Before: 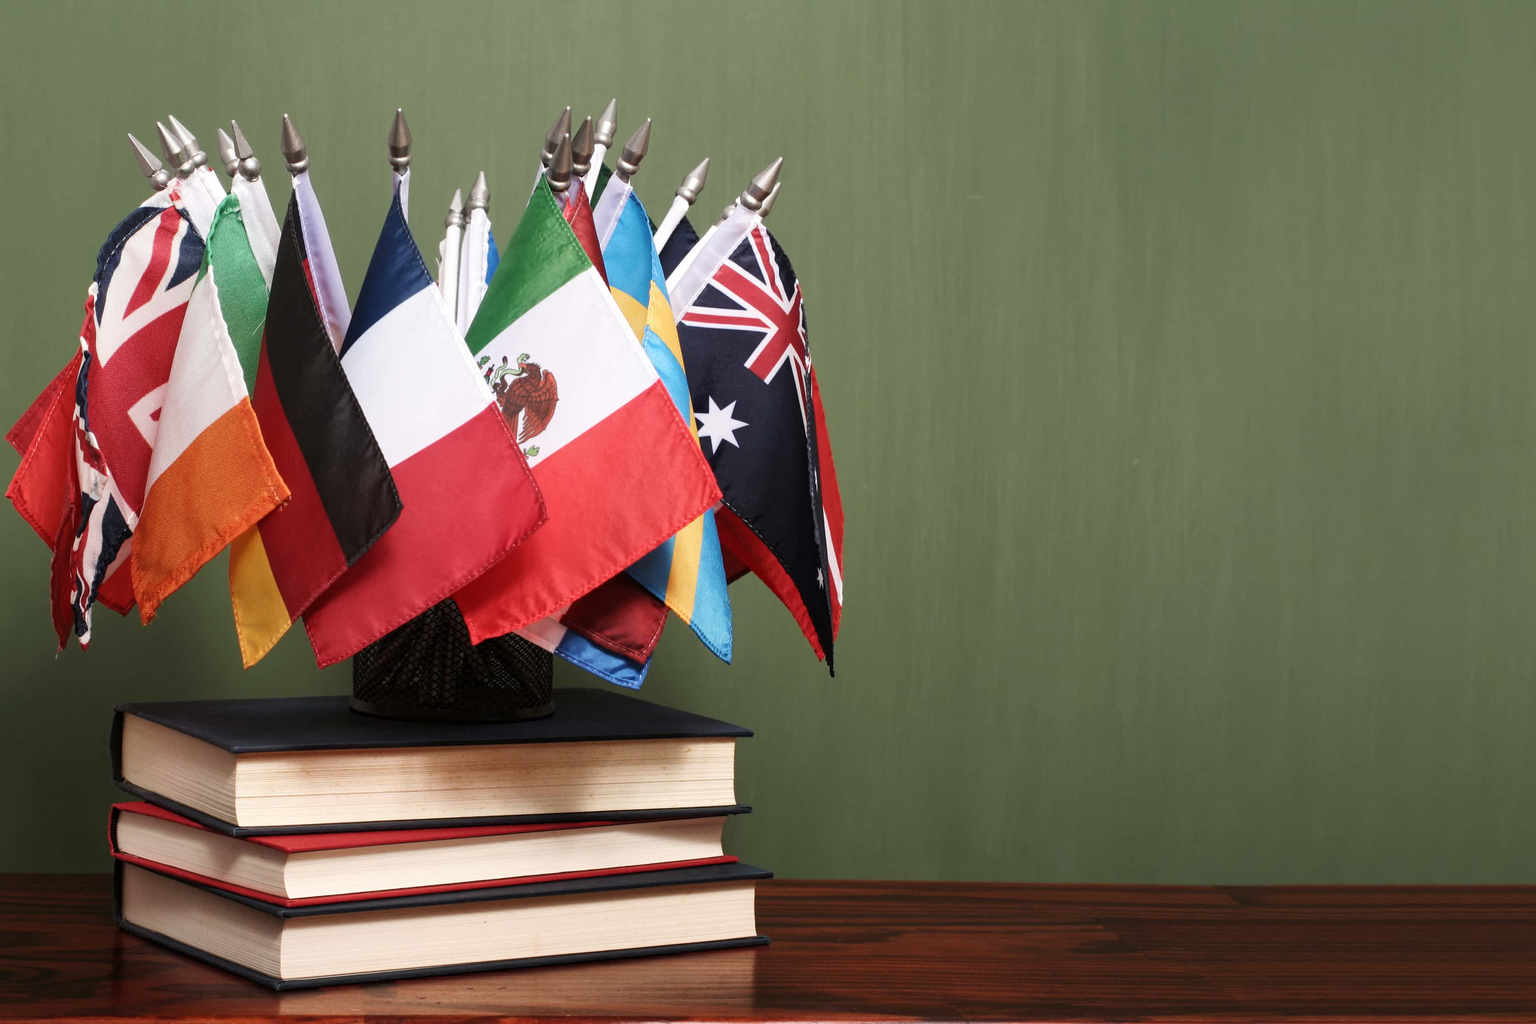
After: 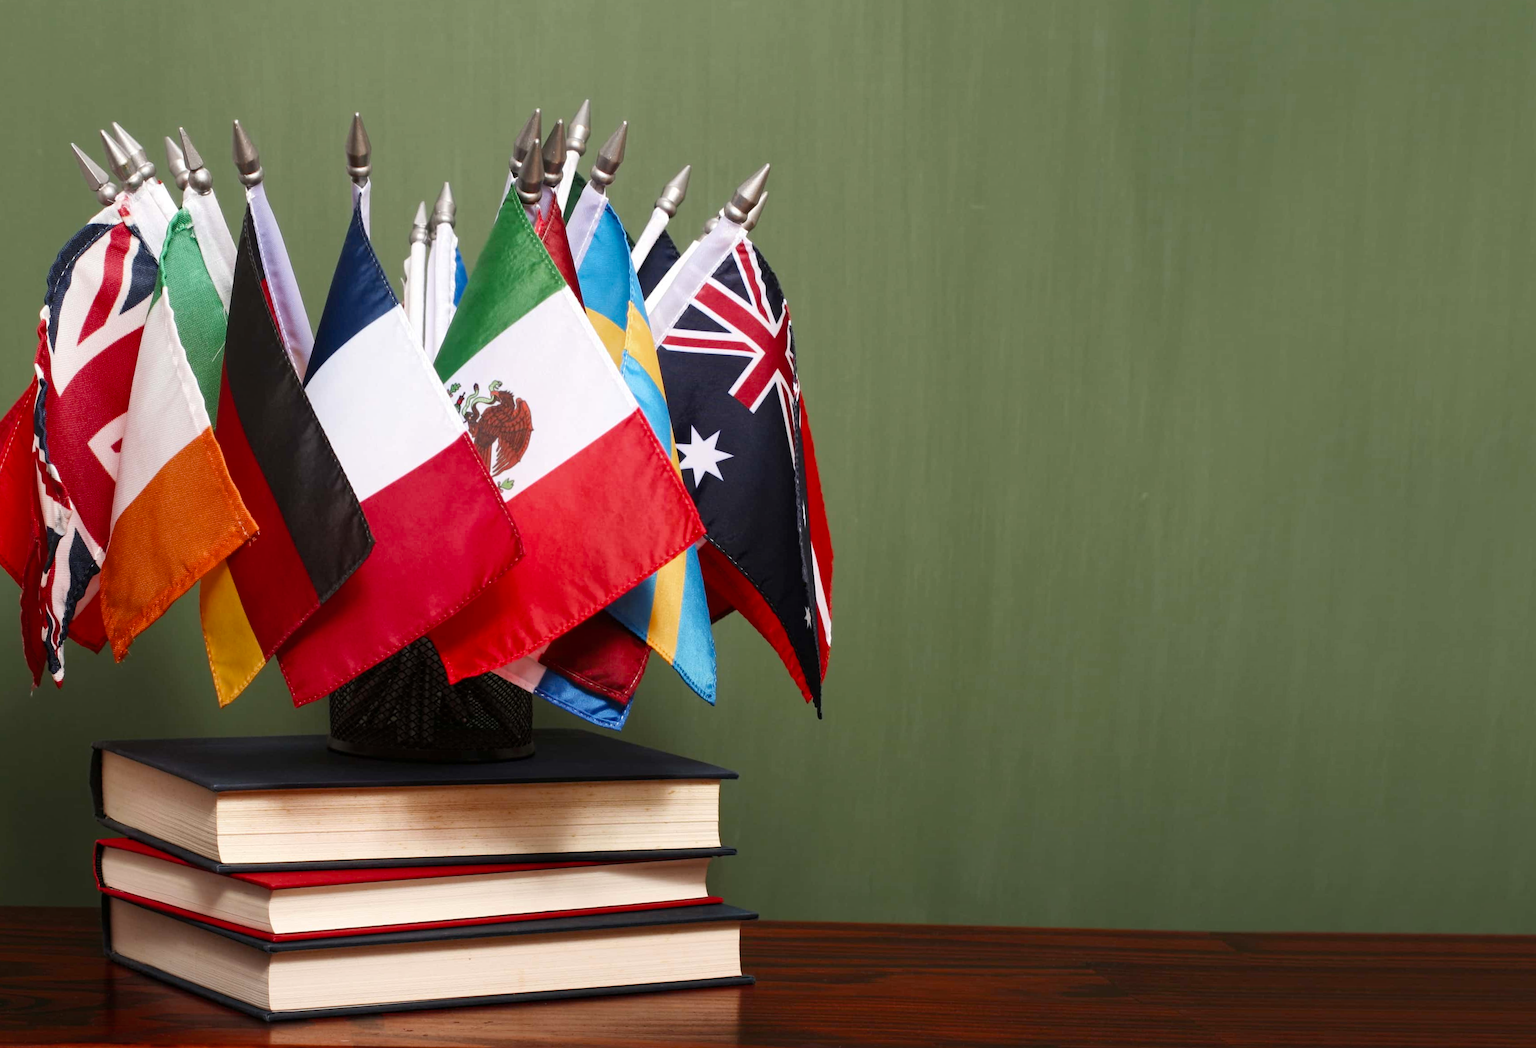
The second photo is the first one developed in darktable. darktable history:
color balance rgb: perceptual saturation grading › global saturation 8.89%, saturation formula JzAzBz (2021)
rotate and perspective: rotation 0.074°, lens shift (vertical) 0.096, lens shift (horizontal) -0.041, crop left 0.043, crop right 0.952, crop top 0.024, crop bottom 0.979
